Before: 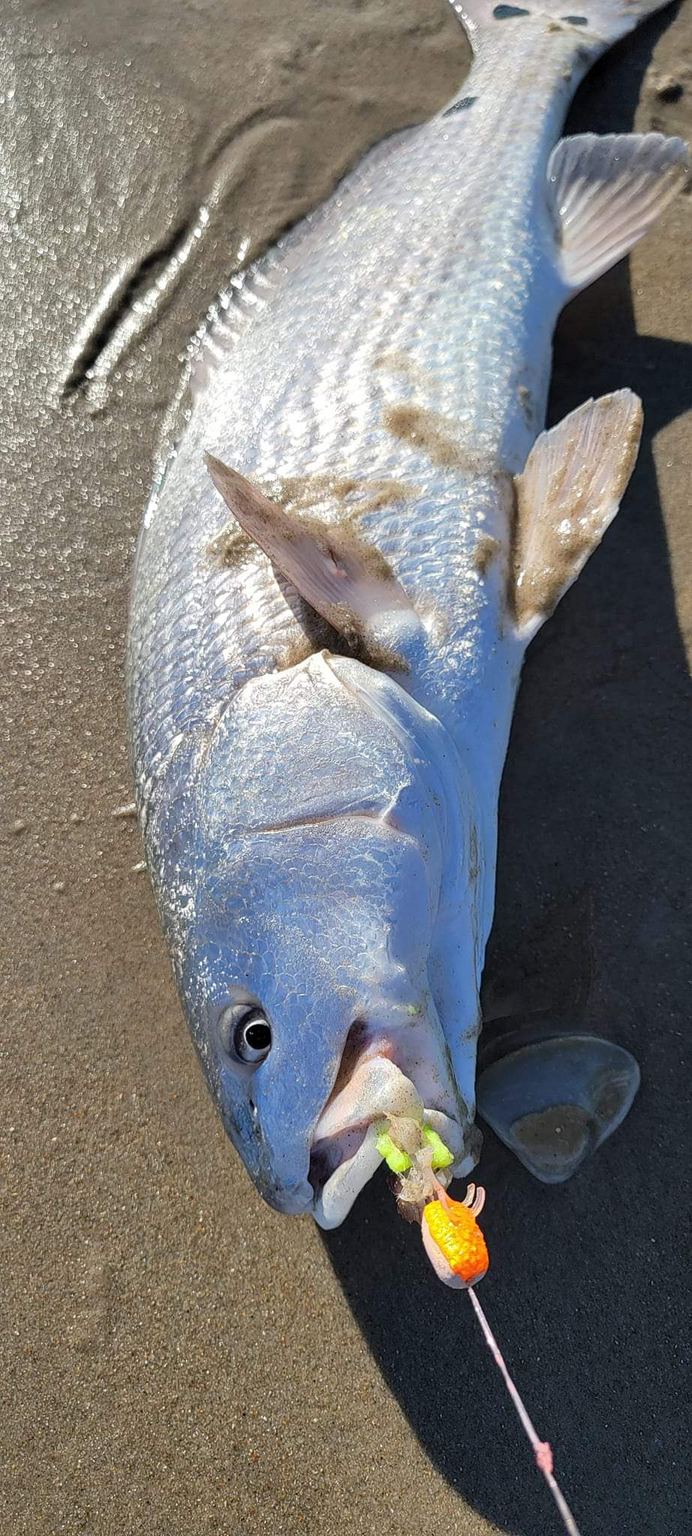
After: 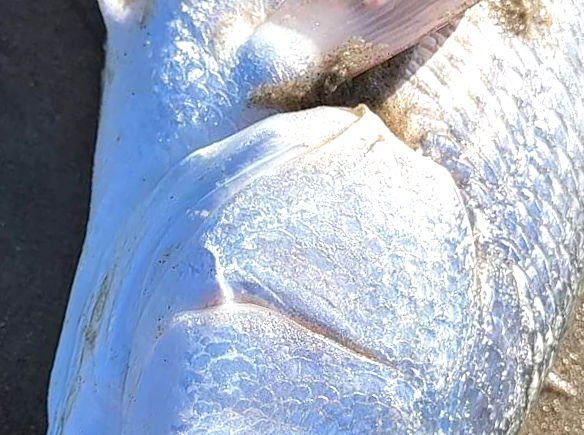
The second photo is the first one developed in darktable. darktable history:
exposure: black level correction 0, exposure 0.7 EV, compensate exposure bias true, compensate highlight preservation false
crop and rotate: angle 16.12°, top 30.835%, bottom 35.653%
